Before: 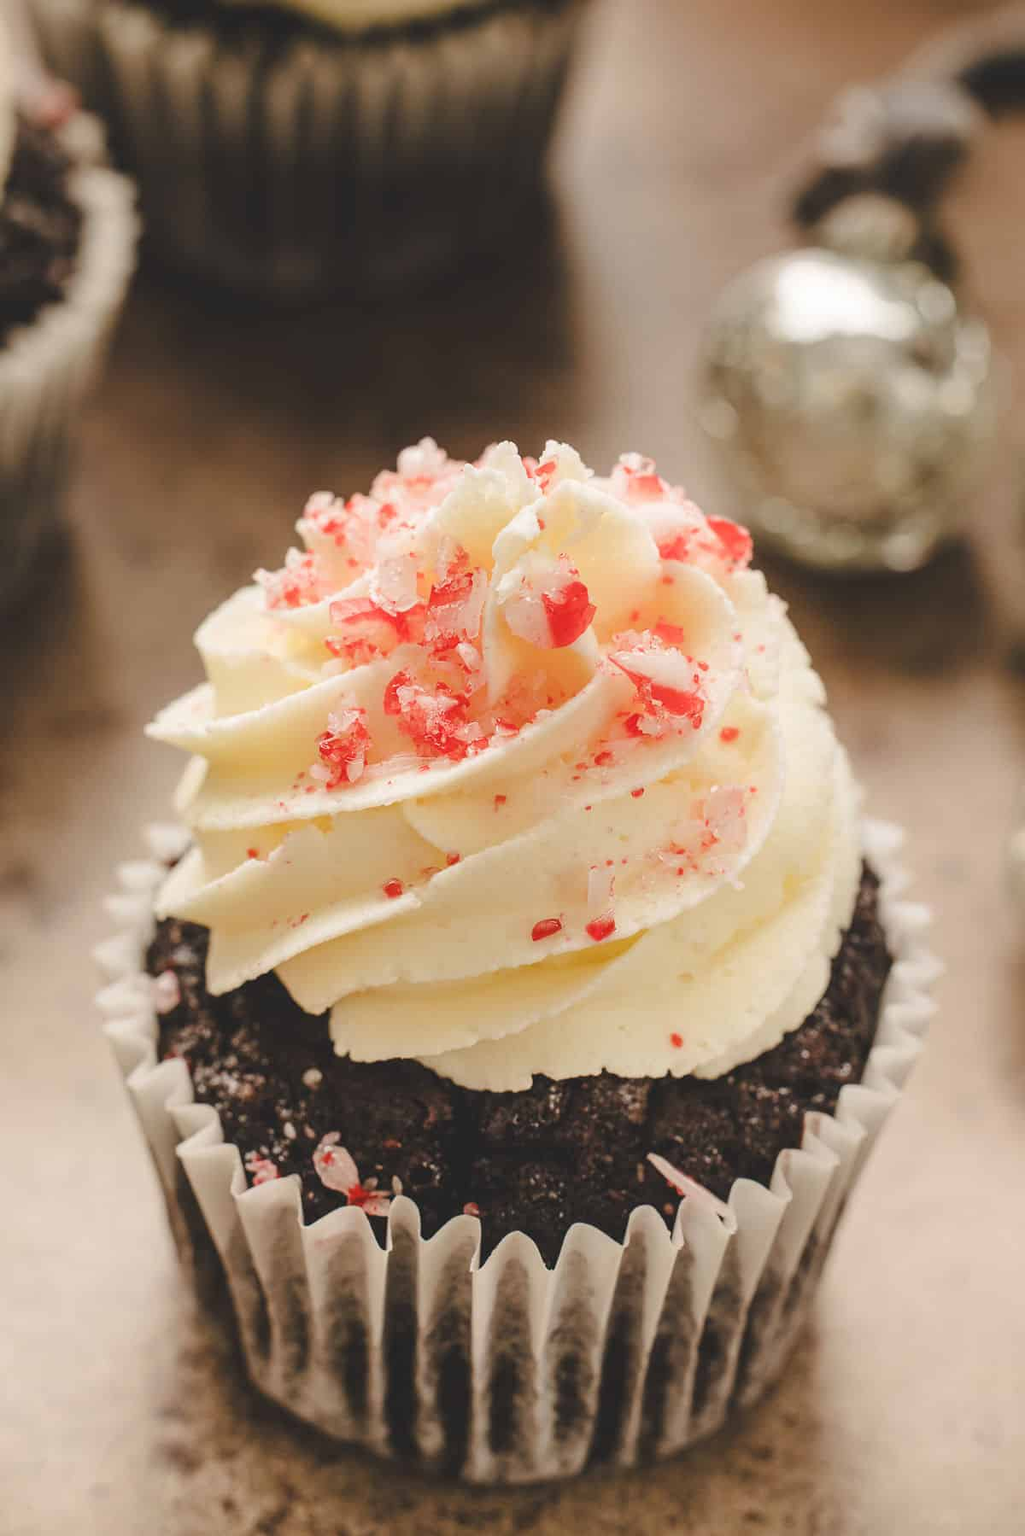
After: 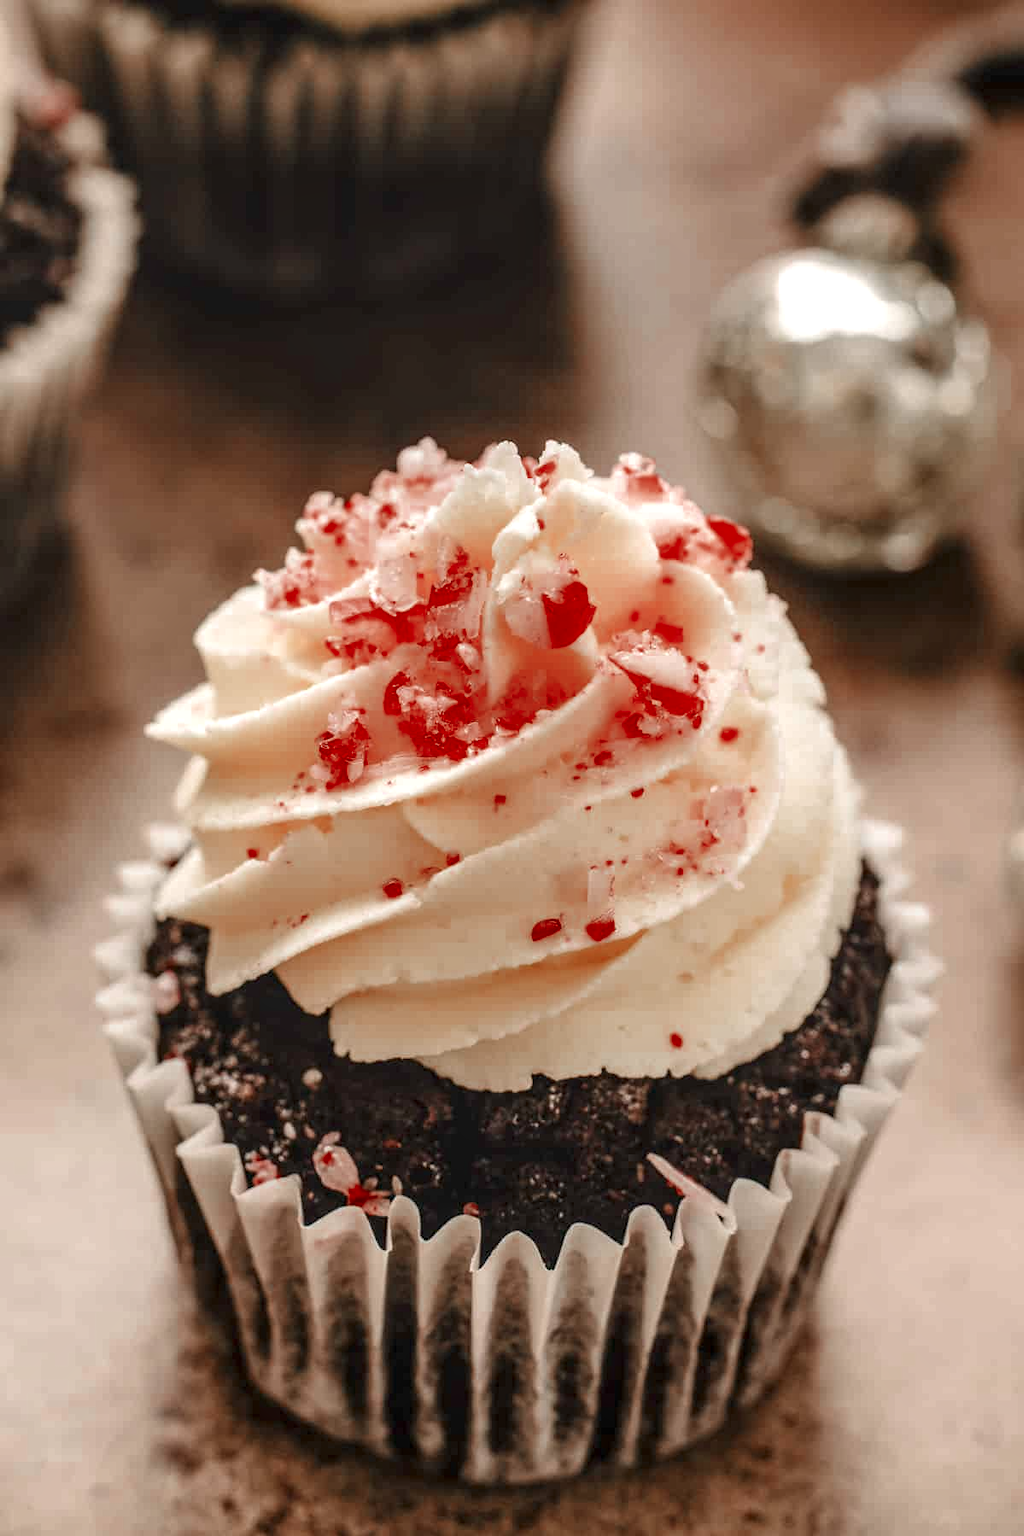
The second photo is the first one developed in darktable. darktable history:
local contrast: highlights 60%, shadows 60%, detail 160%
color zones: curves: ch0 [(0, 0.299) (0.25, 0.383) (0.456, 0.352) (0.736, 0.571)]; ch1 [(0, 0.63) (0.151, 0.568) (0.254, 0.416) (0.47, 0.558) (0.732, 0.37) (0.909, 0.492)]; ch2 [(0.004, 0.604) (0.158, 0.443) (0.257, 0.403) (0.761, 0.468)]
